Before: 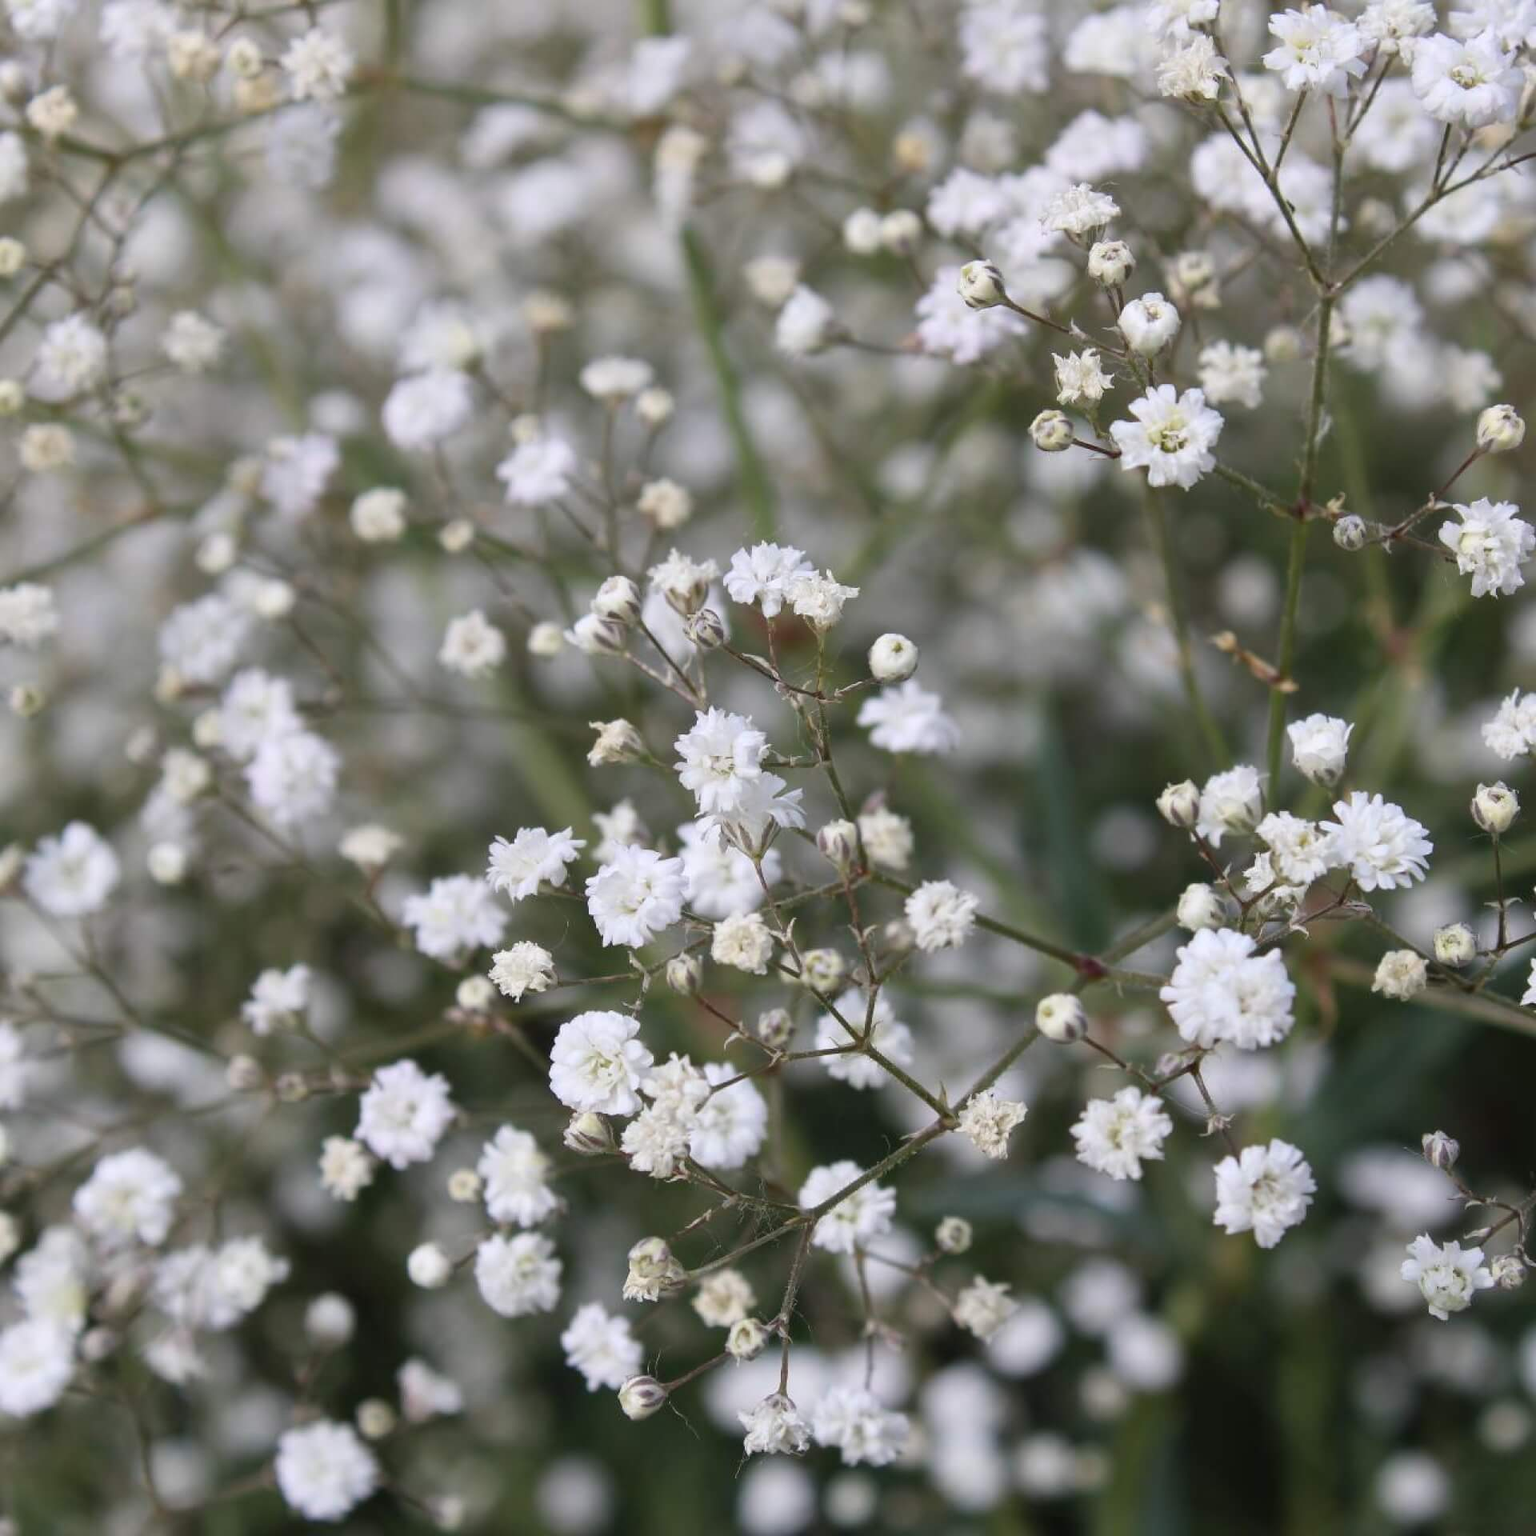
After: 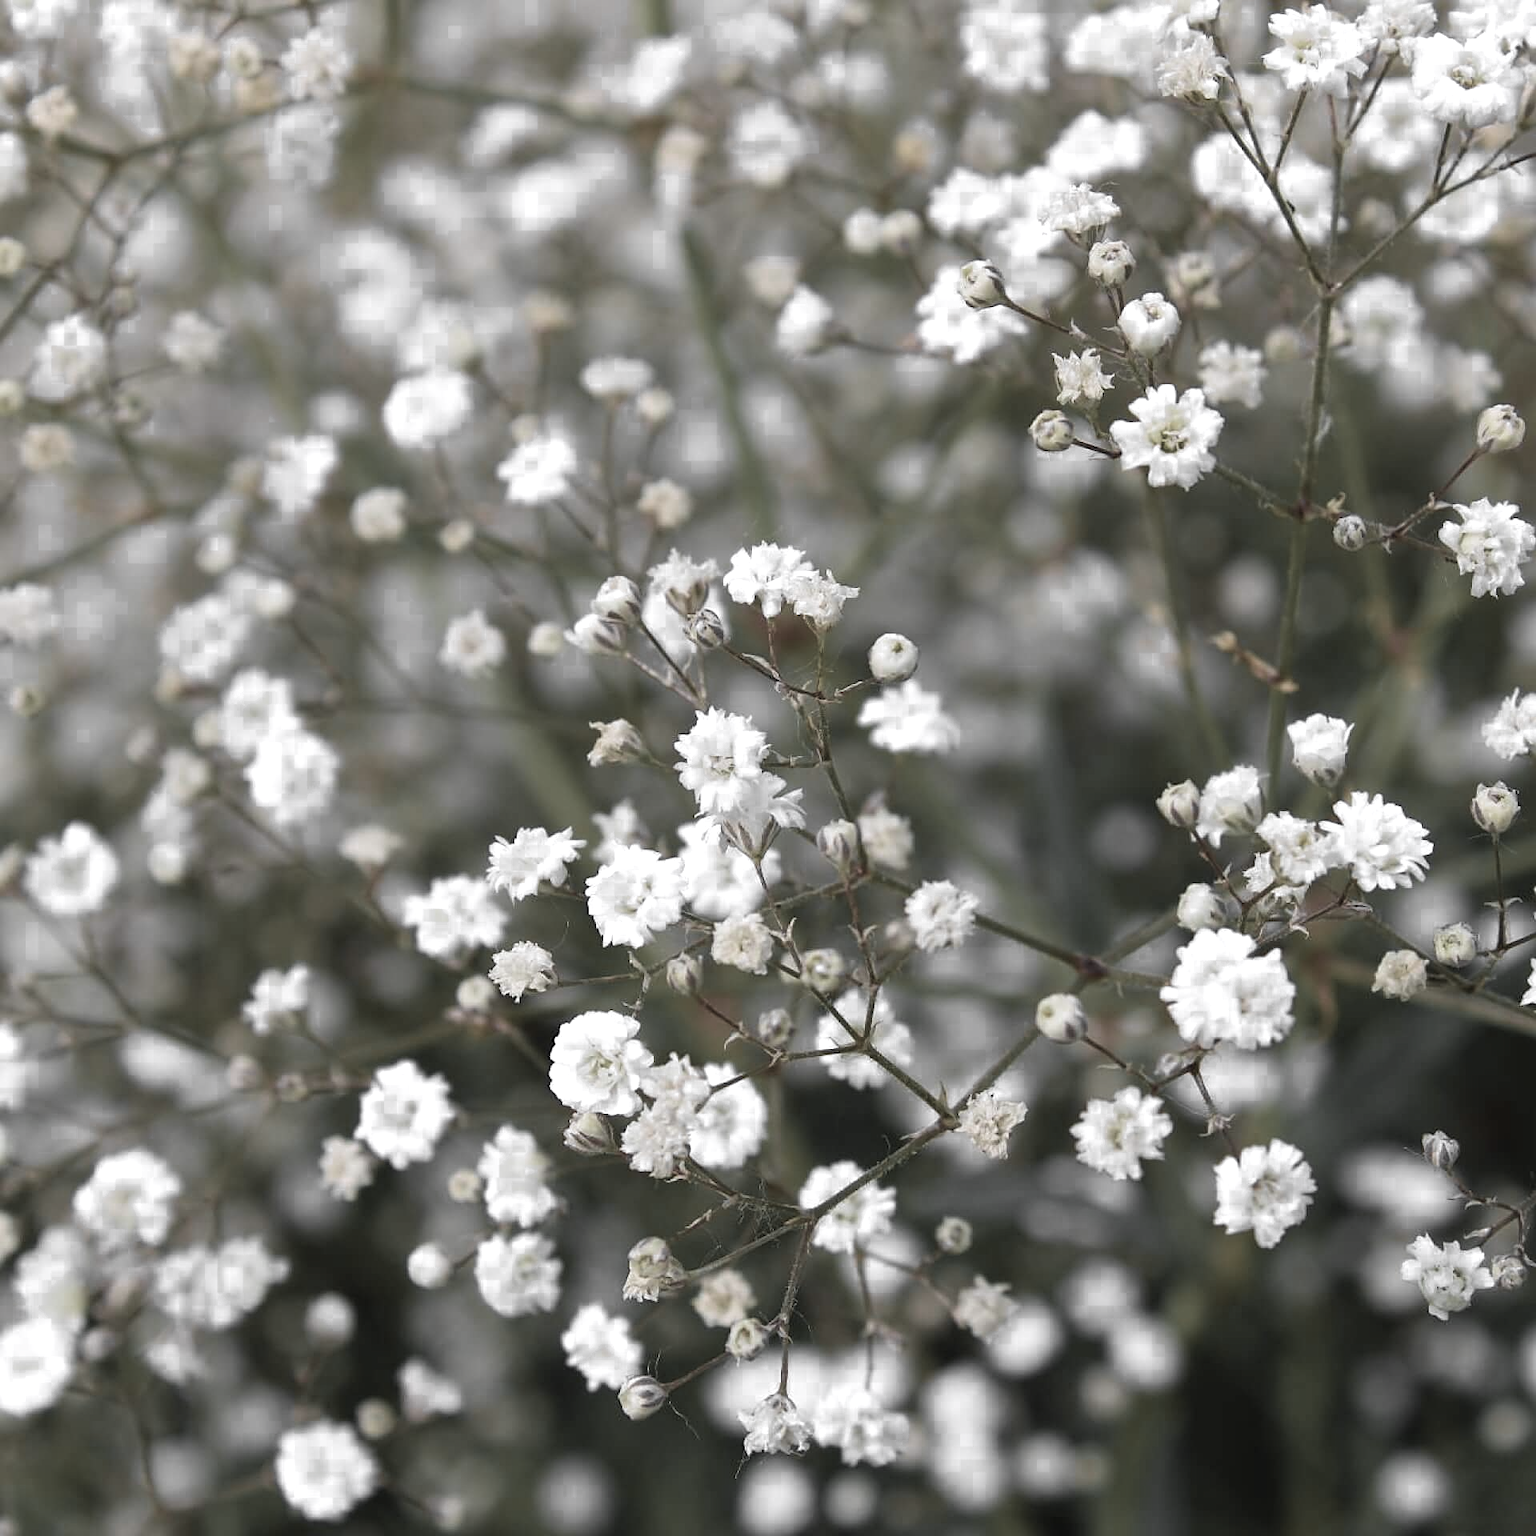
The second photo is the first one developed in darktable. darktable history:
exposure: black level correction 0, compensate exposure bias true, compensate highlight preservation false
sharpen: amount 0.496
velvia: strength 74%
color zones: curves: ch0 [(0, 0.613) (0.01, 0.613) (0.245, 0.448) (0.498, 0.529) (0.642, 0.665) (0.879, 0.777) (0.99, 0.613)]; ch1 [(0, 0.035) (0.121, 0.189) (0.259, 0.197) (0.415, 0.061) (0.589, 0.022) (0.732, 0.022) (0.857, 0.026) (0.991, 0.053)]
